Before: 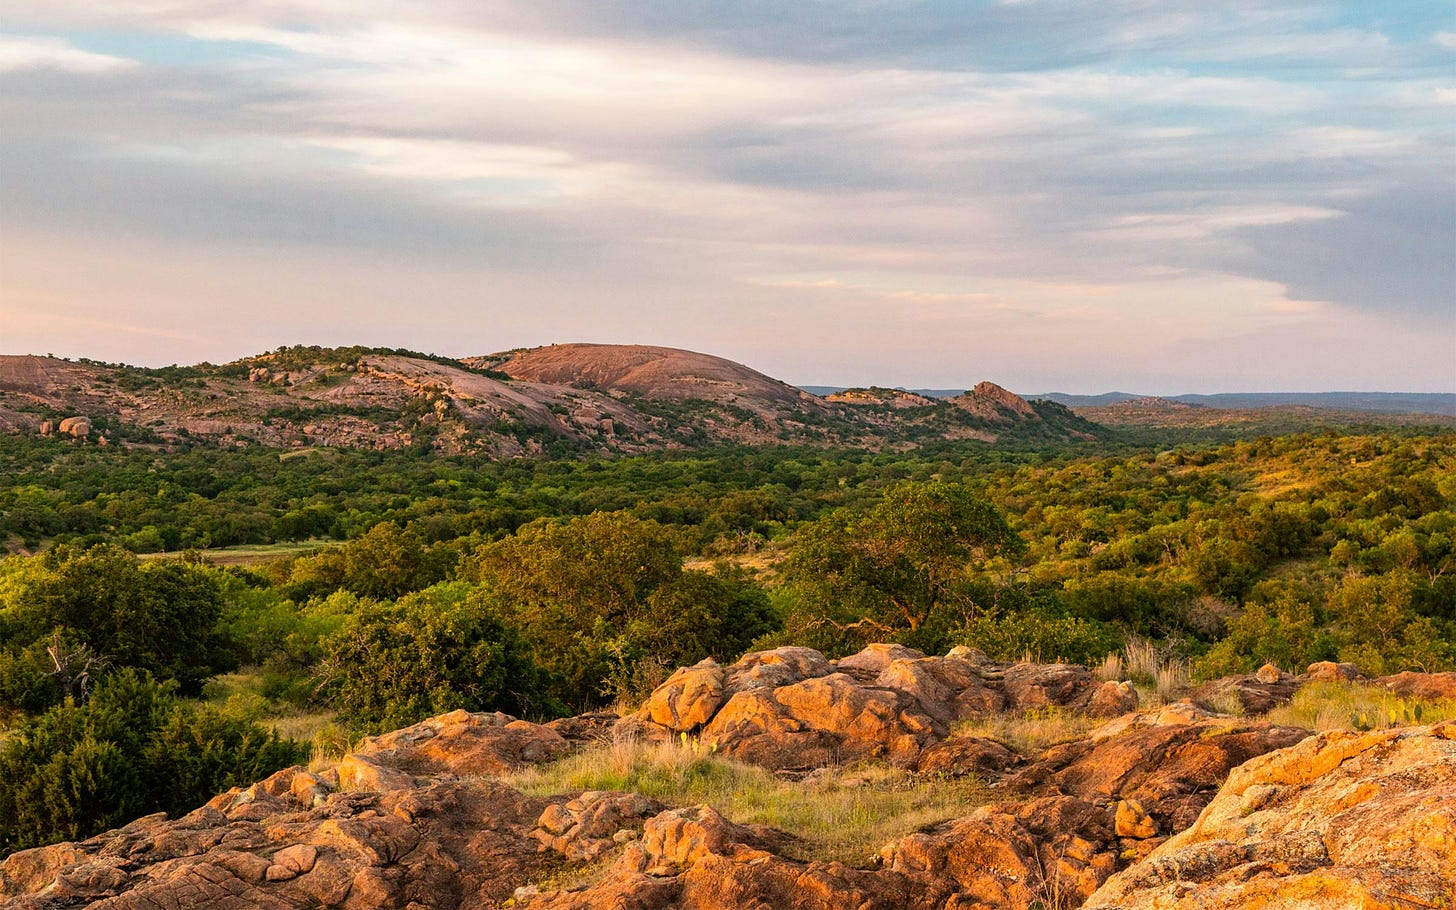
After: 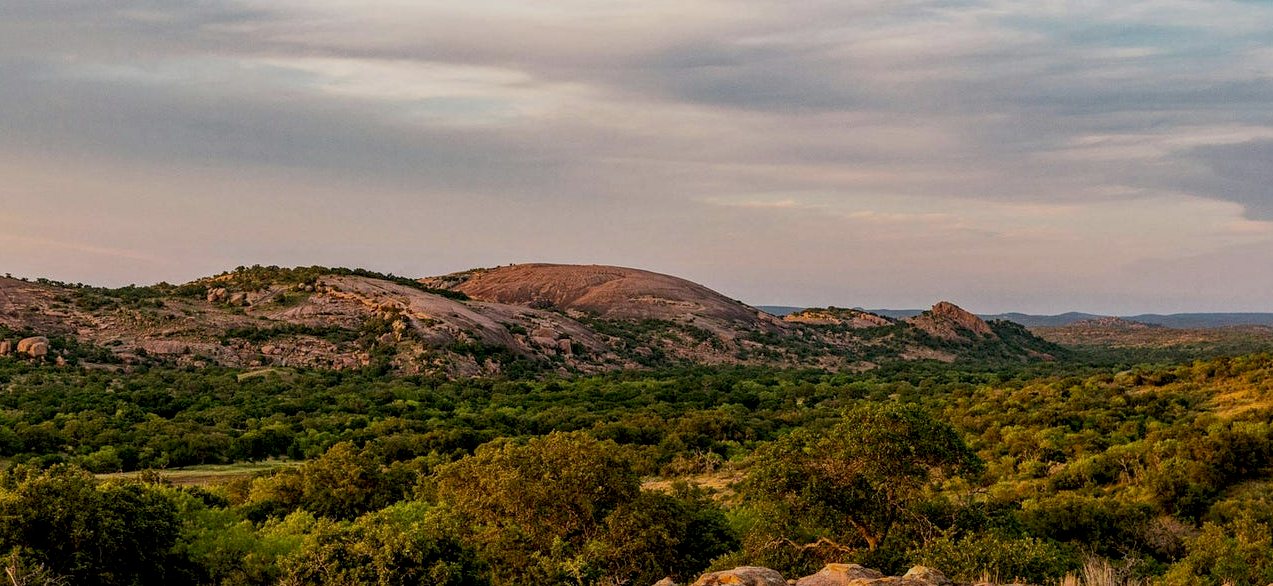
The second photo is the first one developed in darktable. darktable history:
exposure: black level correction 0.009, exposure -0.61 EV, compensate exposure bias true, compensate highlight preservation false
crop: left 2.905%, top 8.866%, right 9.627%, bottom 26.718%
local contrast: on, module defaults
